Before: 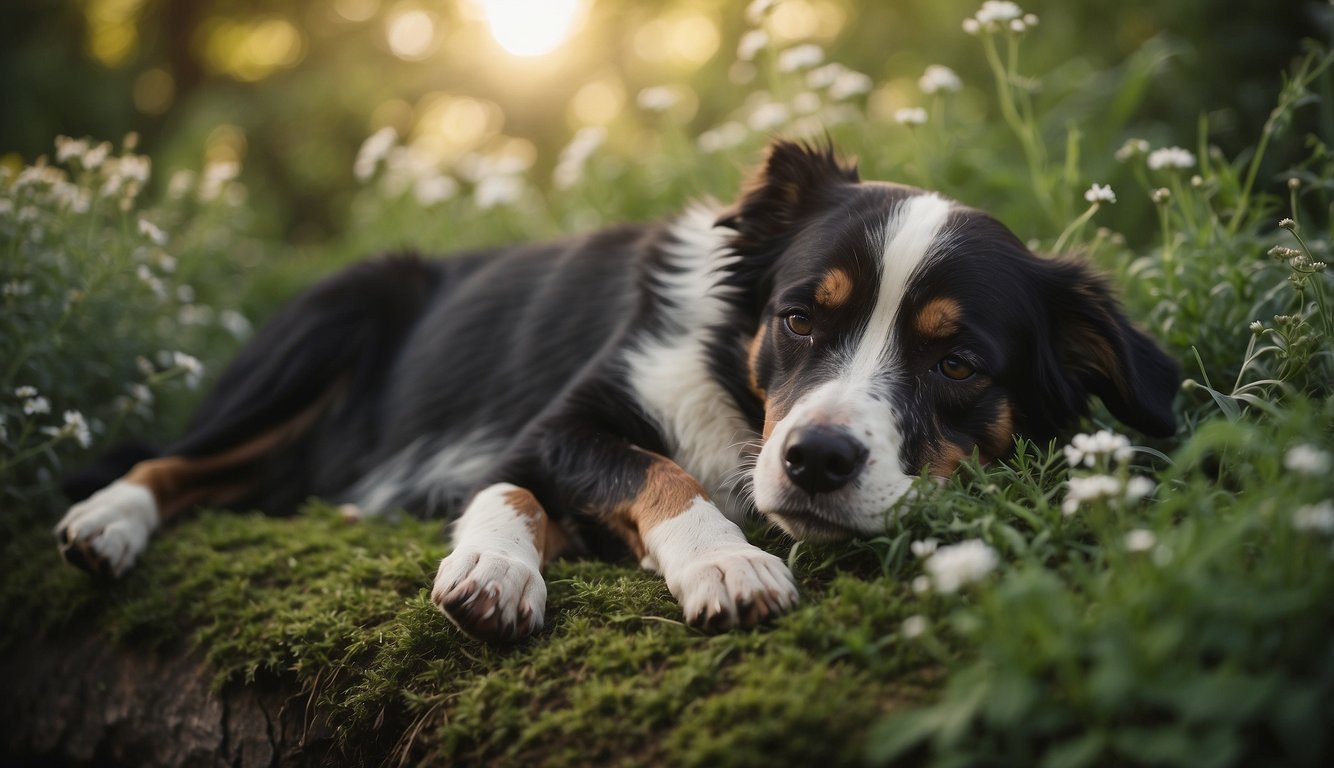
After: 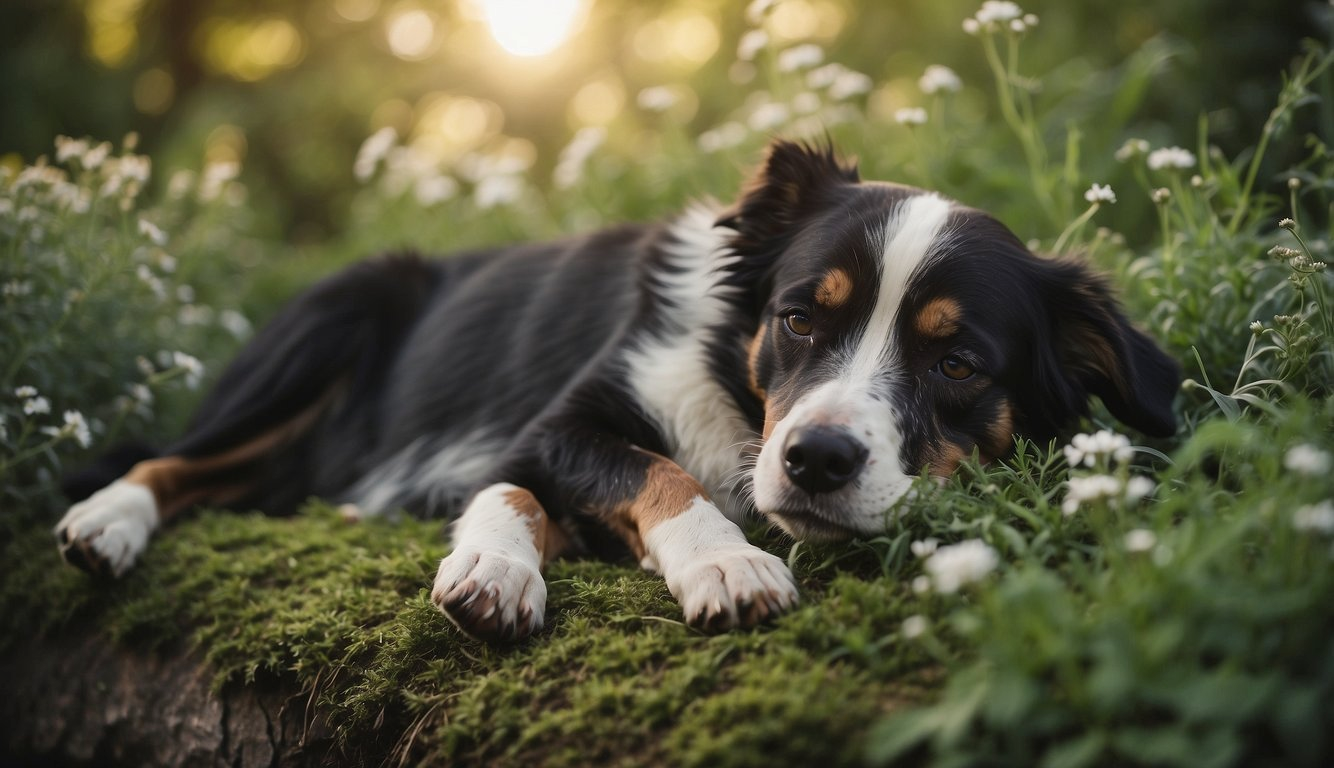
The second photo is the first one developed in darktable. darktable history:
shadows and highlights: shadows 37.27, highlights -28.18, soften with gaussian
